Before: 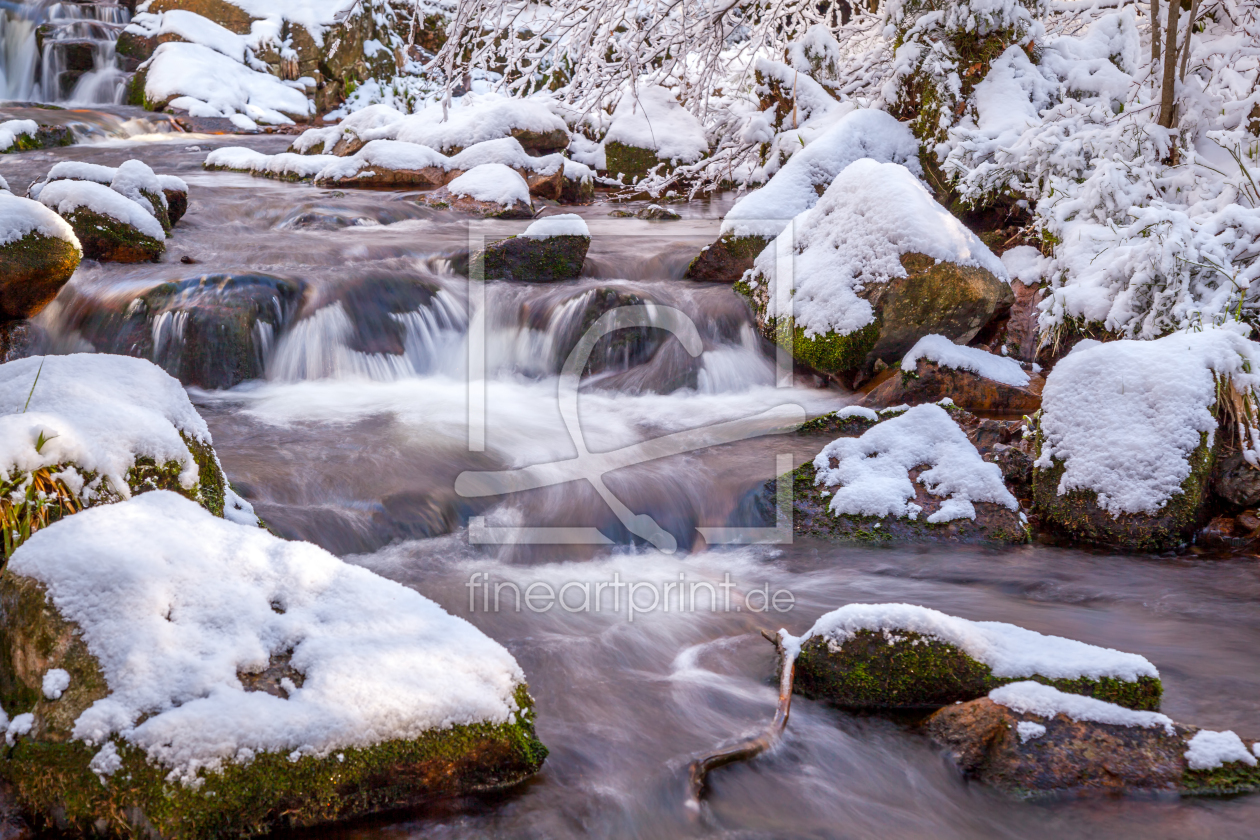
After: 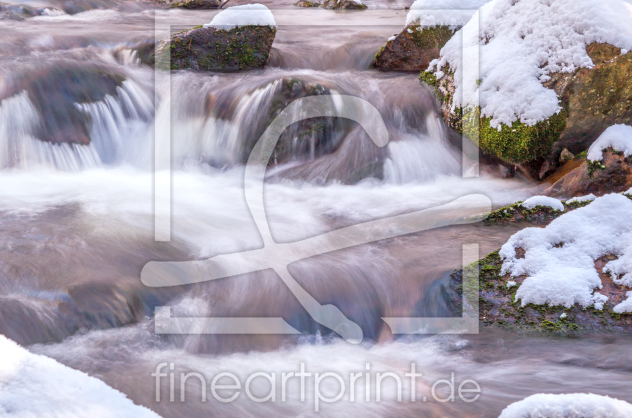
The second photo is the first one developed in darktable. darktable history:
local contrast: highlights 101%, shadows 100%, detail 119%, midtone range 0.2
sharpen: radius 2.887, amount 0.867, threshold 47.474
crop: left 24.932%, top 25.039%, right 24.88%, bottom 25.121%
contrast brightness saturation: brightness 0.15
